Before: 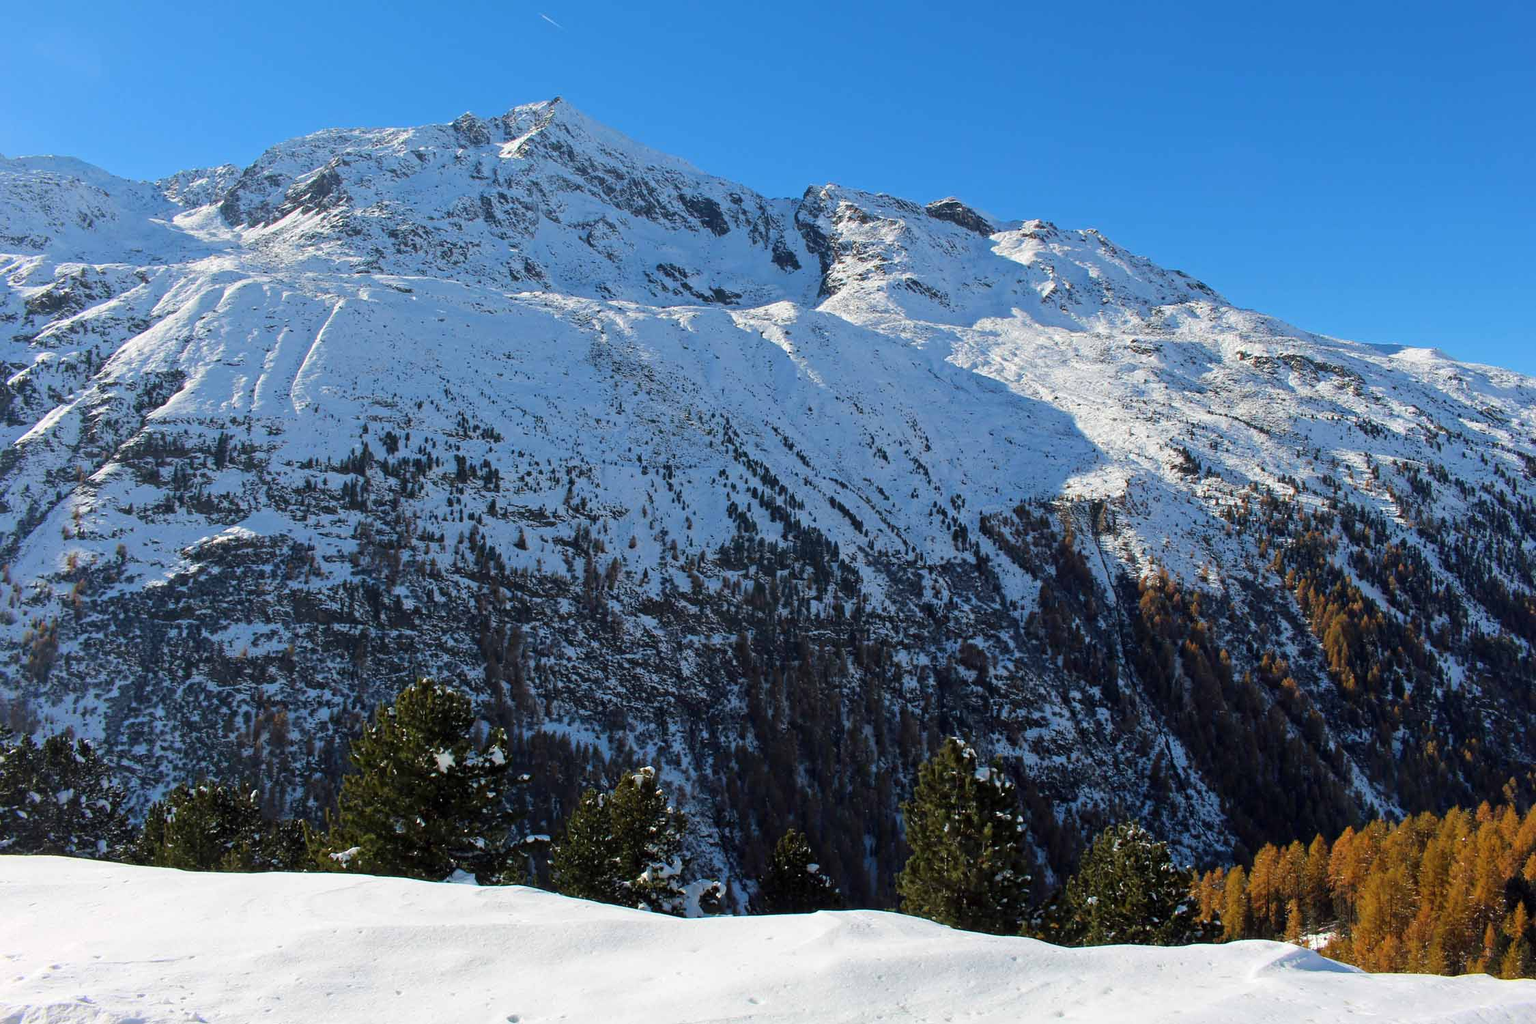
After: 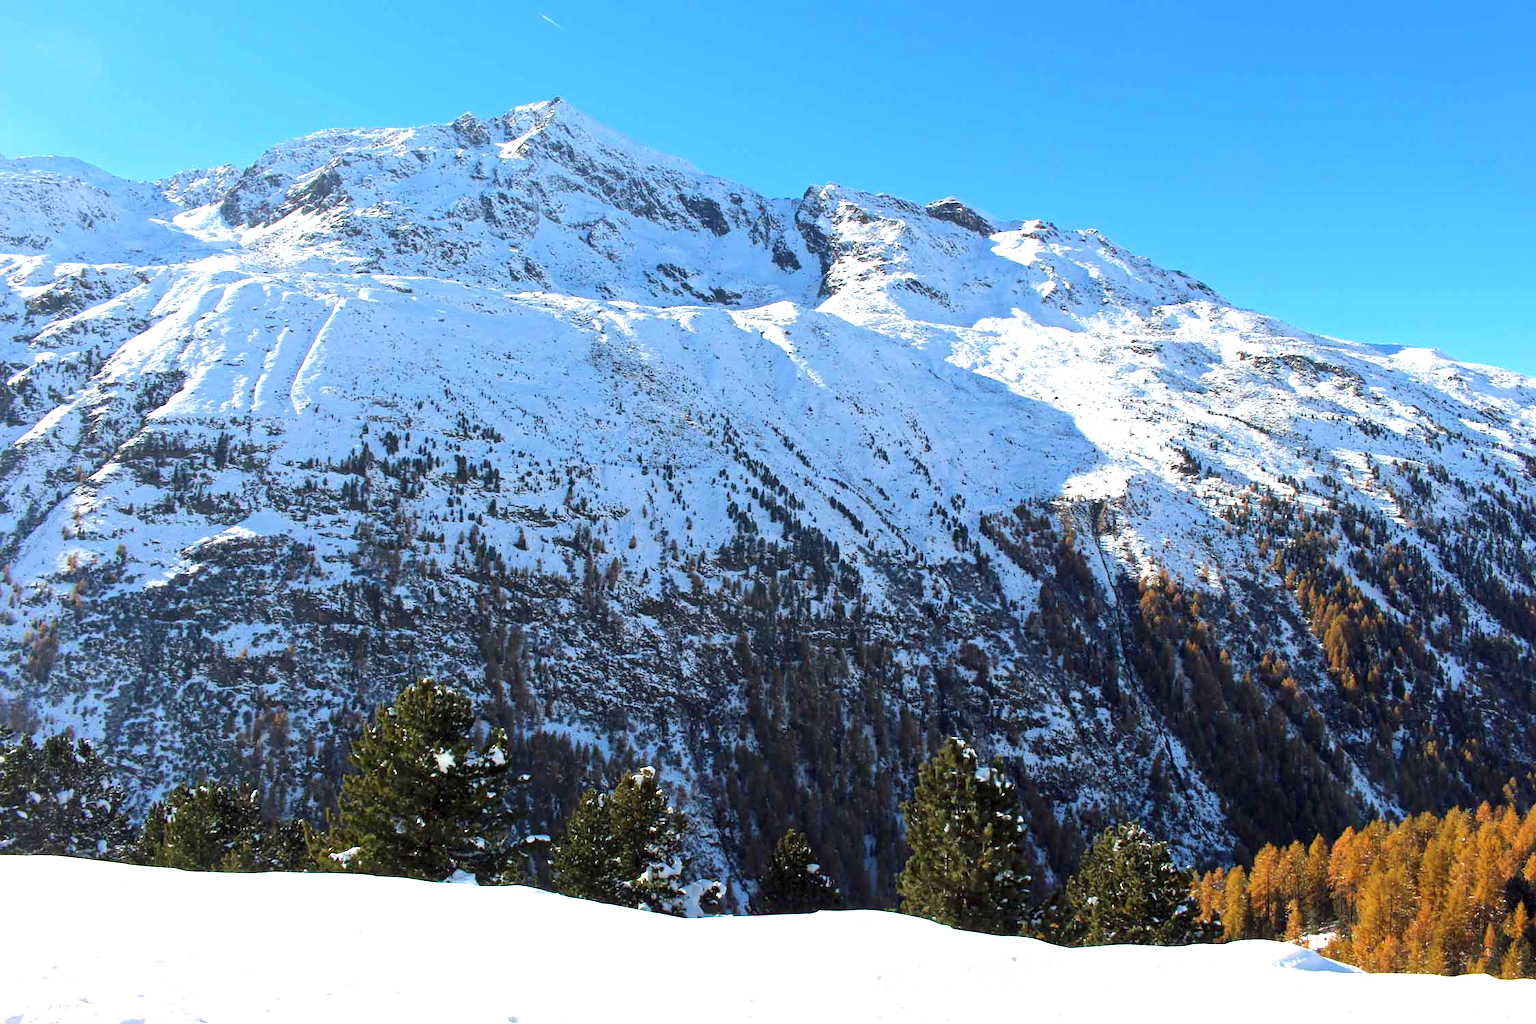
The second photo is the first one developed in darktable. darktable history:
exposure: exposure 0.949 EV, compensate exposure bias true, compensate highlight preservation false
